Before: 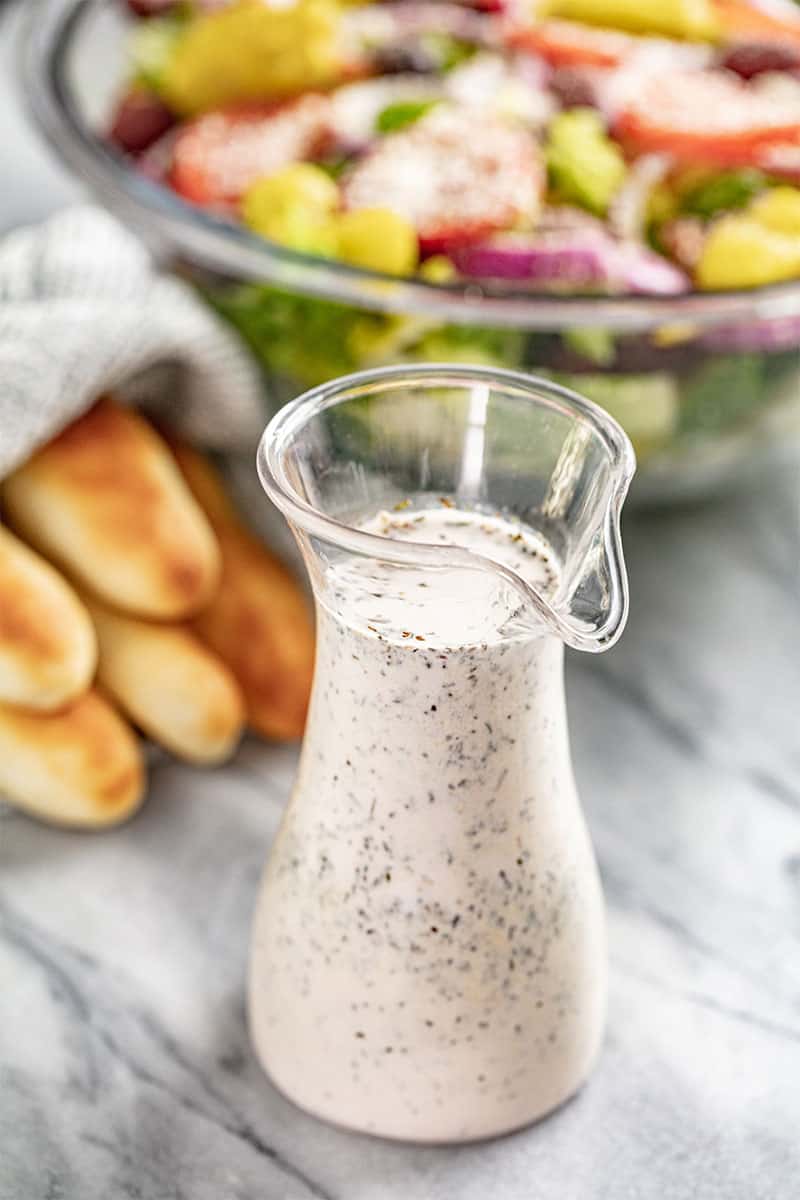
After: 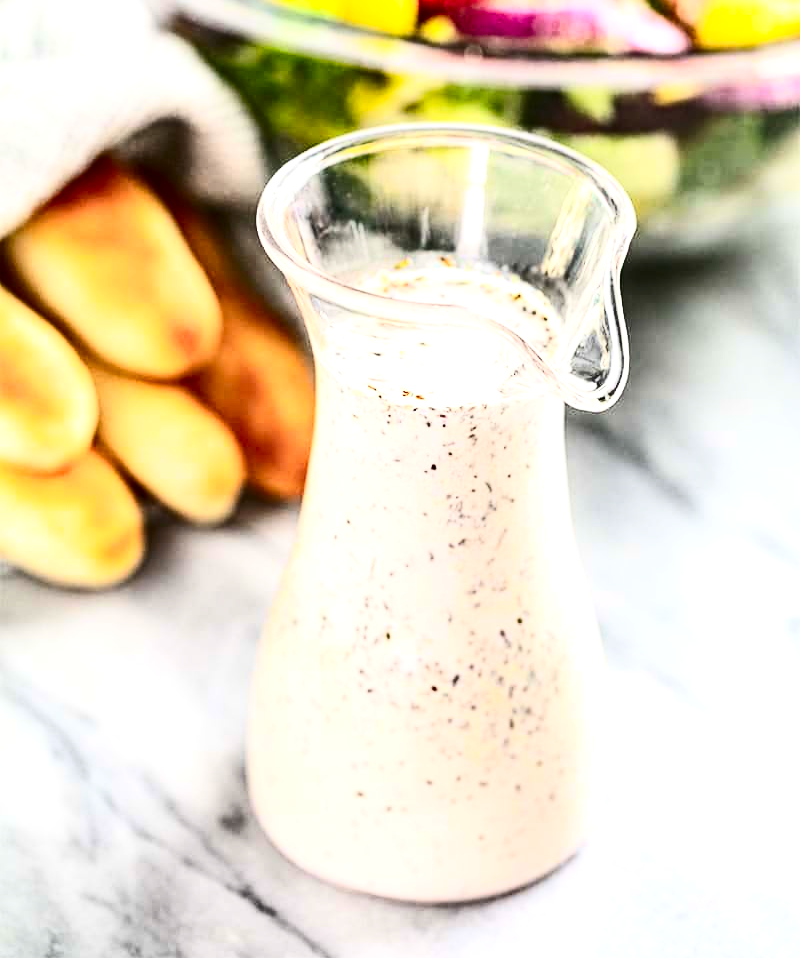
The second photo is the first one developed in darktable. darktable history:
crop and rotate: top 20.129%
tone equalizer: -8 EV -0.779 EV, -7 EV -0.706 EV, -6 EV -0.561 EV, -5 EV -0.417 EV, -3 EV 0.373 EV, -2 EV 0.6 EV, -1 EV 0.675 EV, +0 EV 0.759 EV, smoothing diameter 2.02%, edges refinement/feathering 24.33, mask exposure compensation -1.57 EV, filter diffusion 5
contrast brightness saturation: contrast 0.405, brightness 0.043, saturation 0.259
